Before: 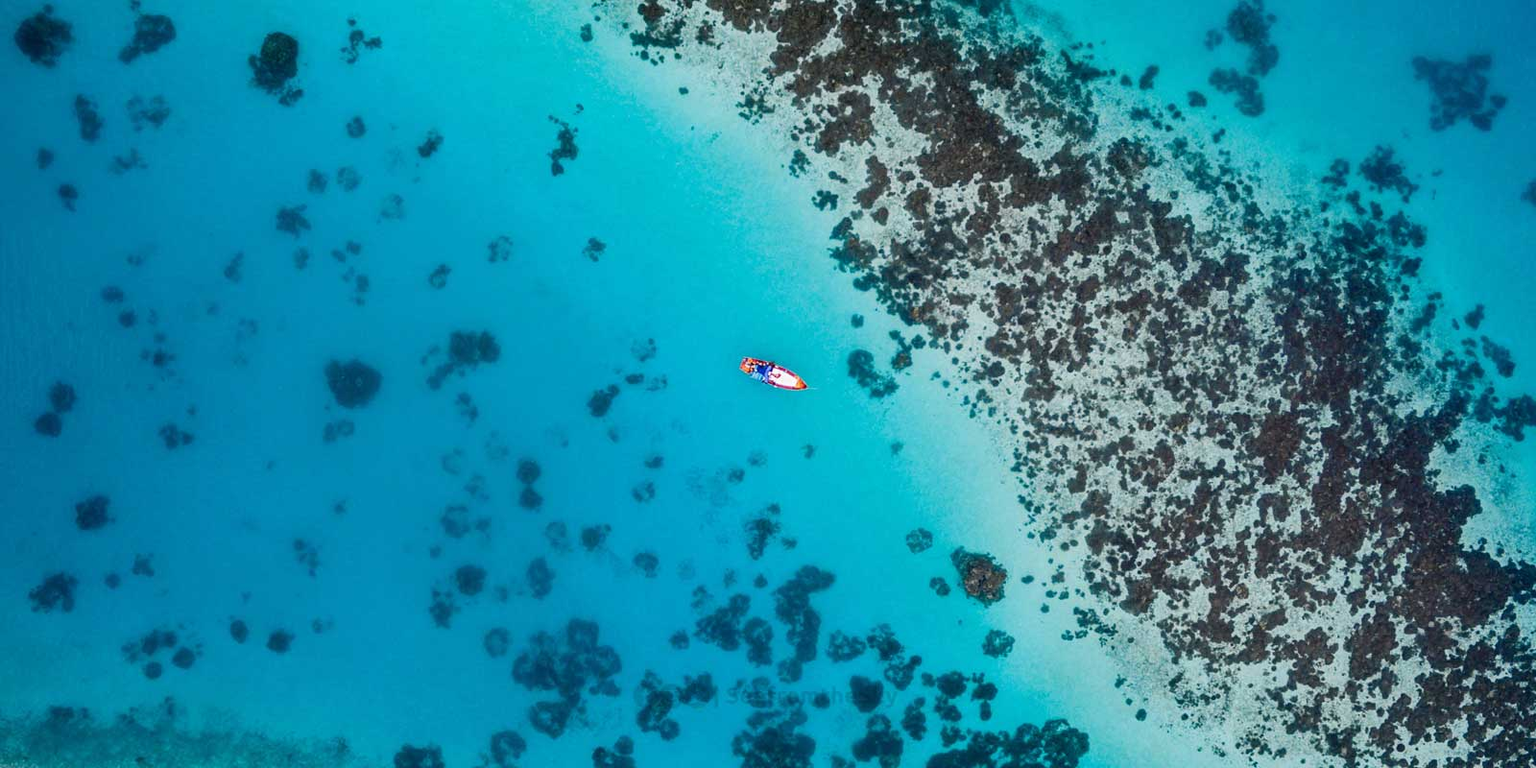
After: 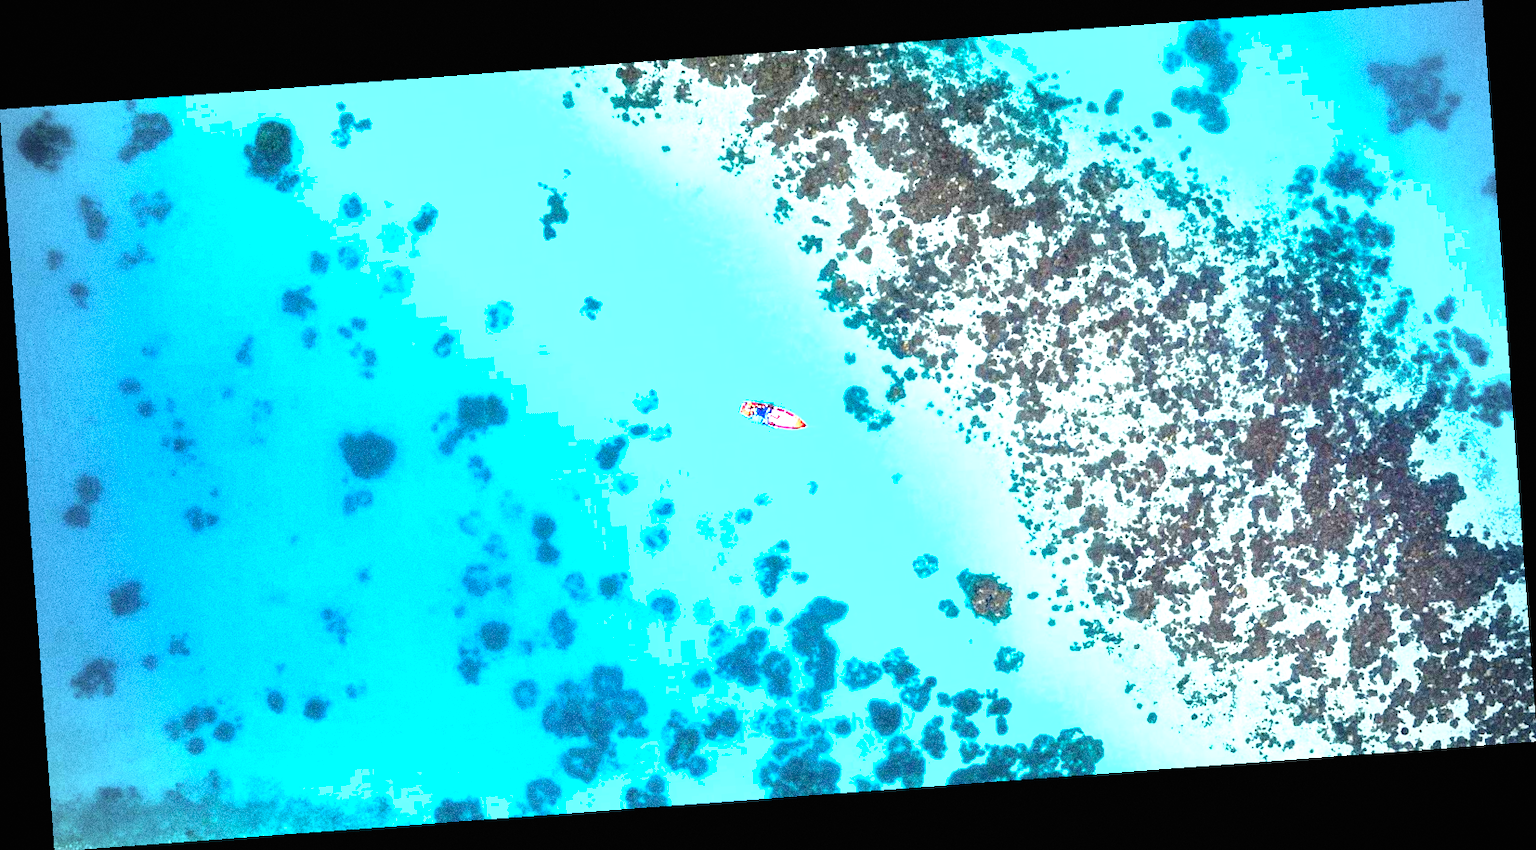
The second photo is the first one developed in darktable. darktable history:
grain: strength 49.07%
vignetting: on, module defaults
rotate and perspective: rotation -4.25°, automatic cropping off
shadows and highlights: shadows 10, white point adjustment 1, highlights -40
exposure: black level correction 0, exposure 1.9 EV, compensate highlight preservation false
